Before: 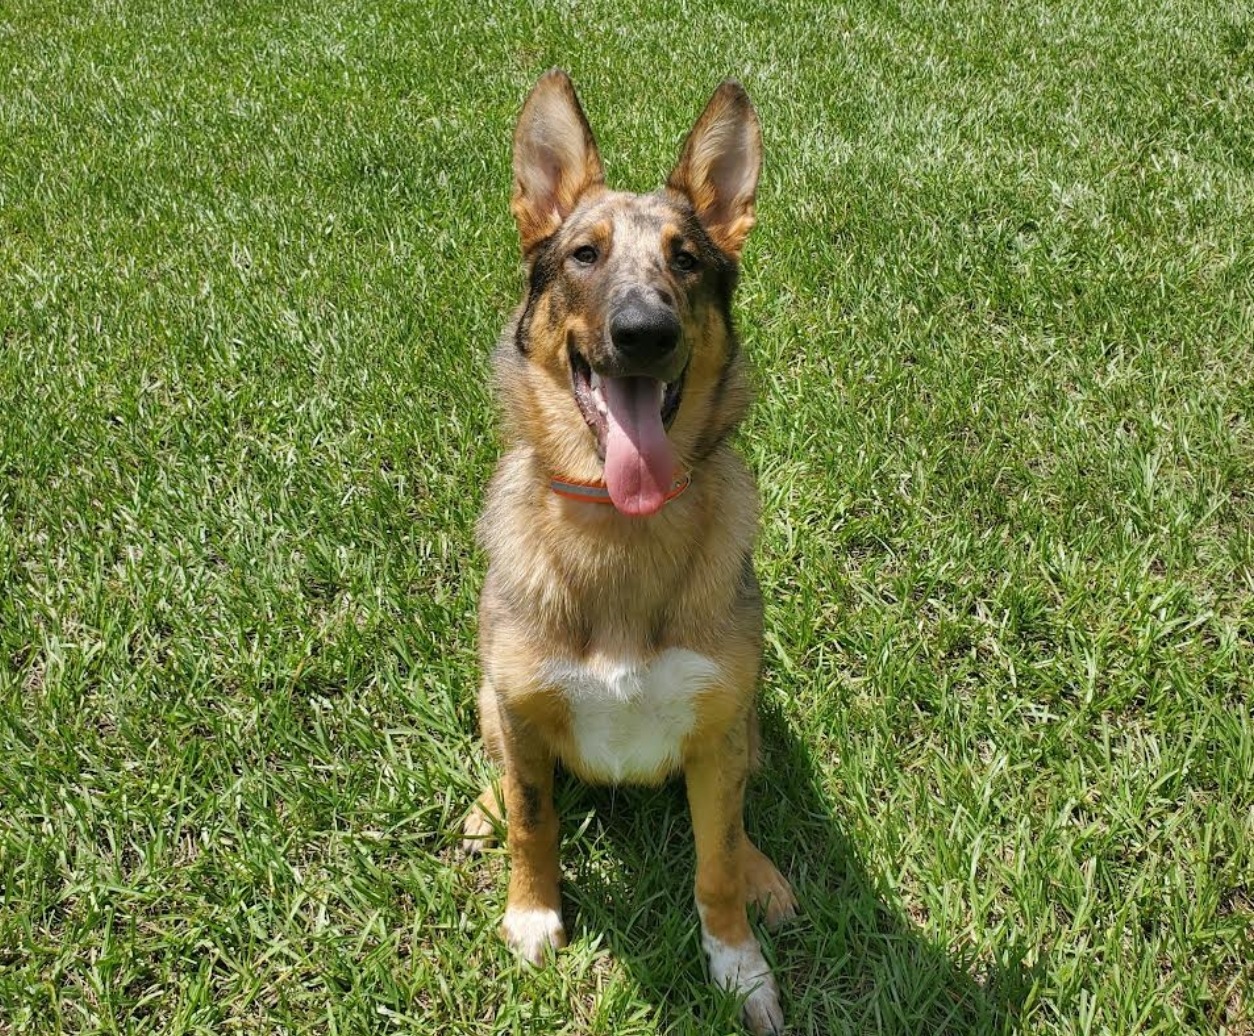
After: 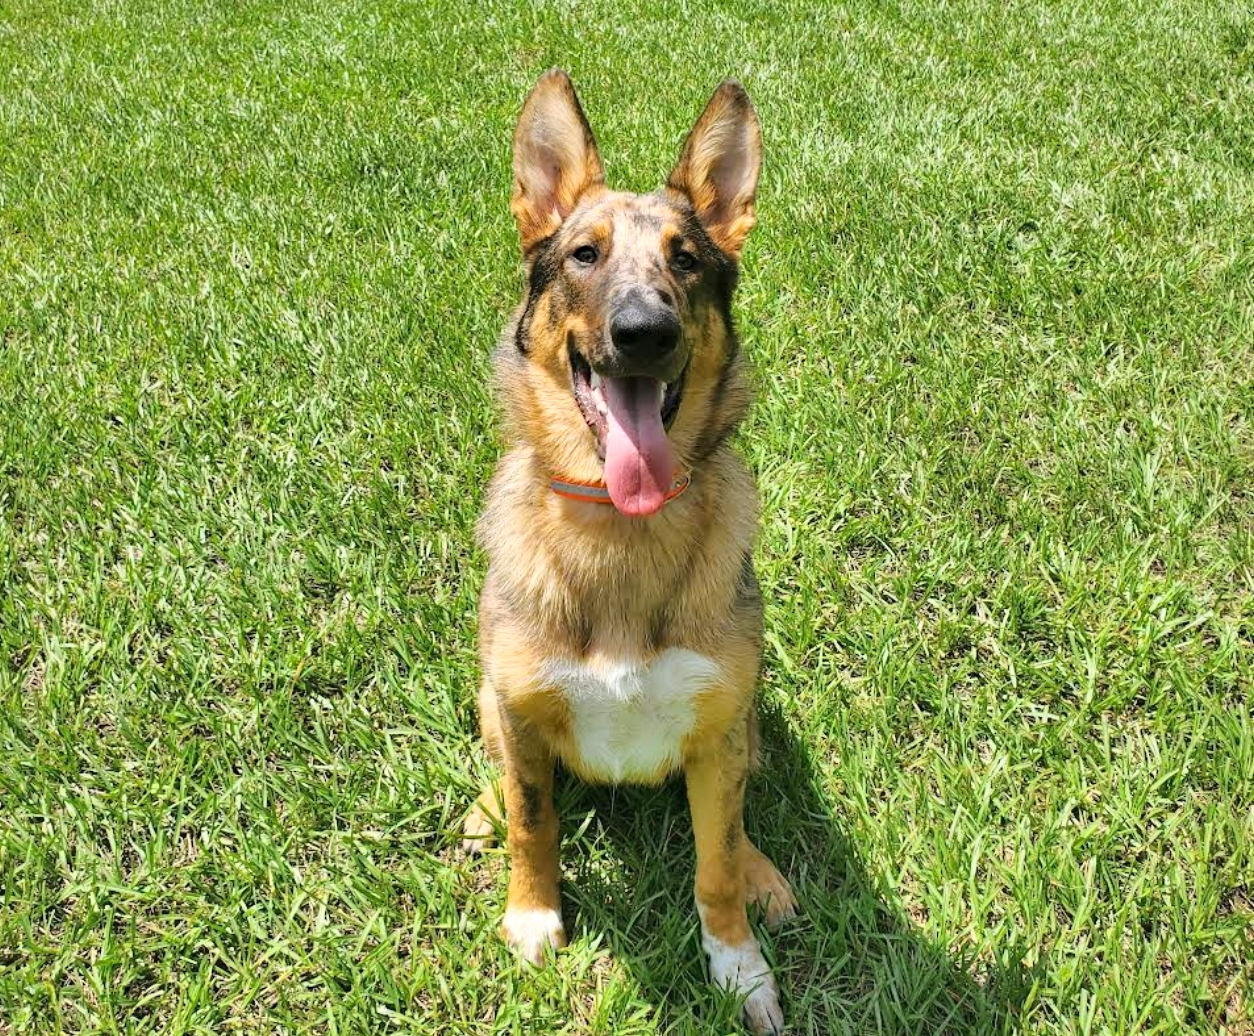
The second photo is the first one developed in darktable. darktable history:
color correction: highlights b* 0.014
base curve: curves: ch0 [(0, 0) (0.028, 0.03) (0.121, 0.232) (0.46, 0.748) (0.859, 0.968) (1, 1)]
haze removal: compatibility mode true, adaptive false
contrast brightness saturation: saturation -0.033
shadows and highlights: on, module defaults
